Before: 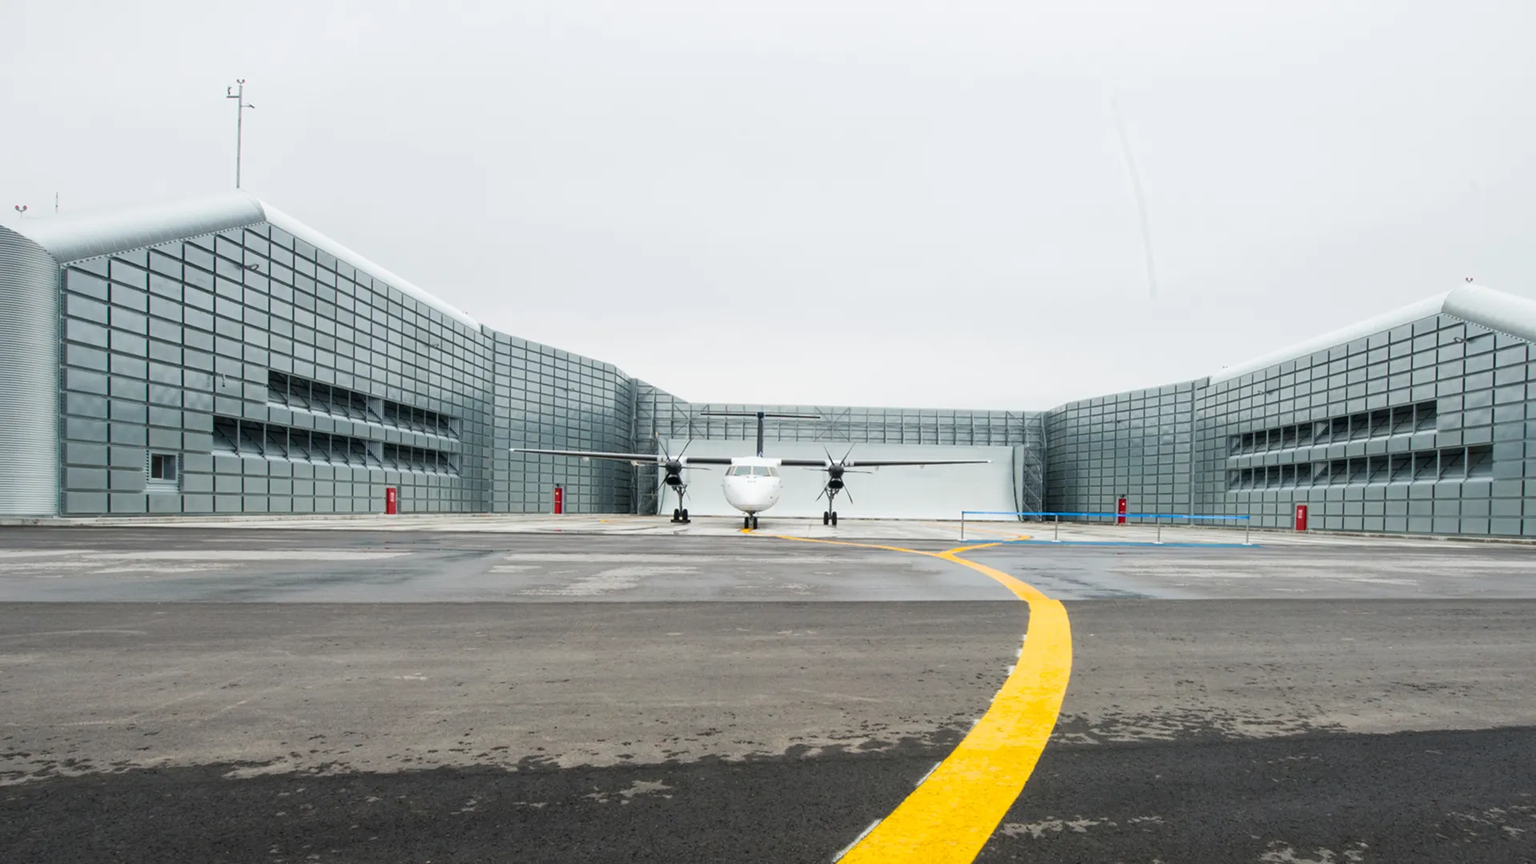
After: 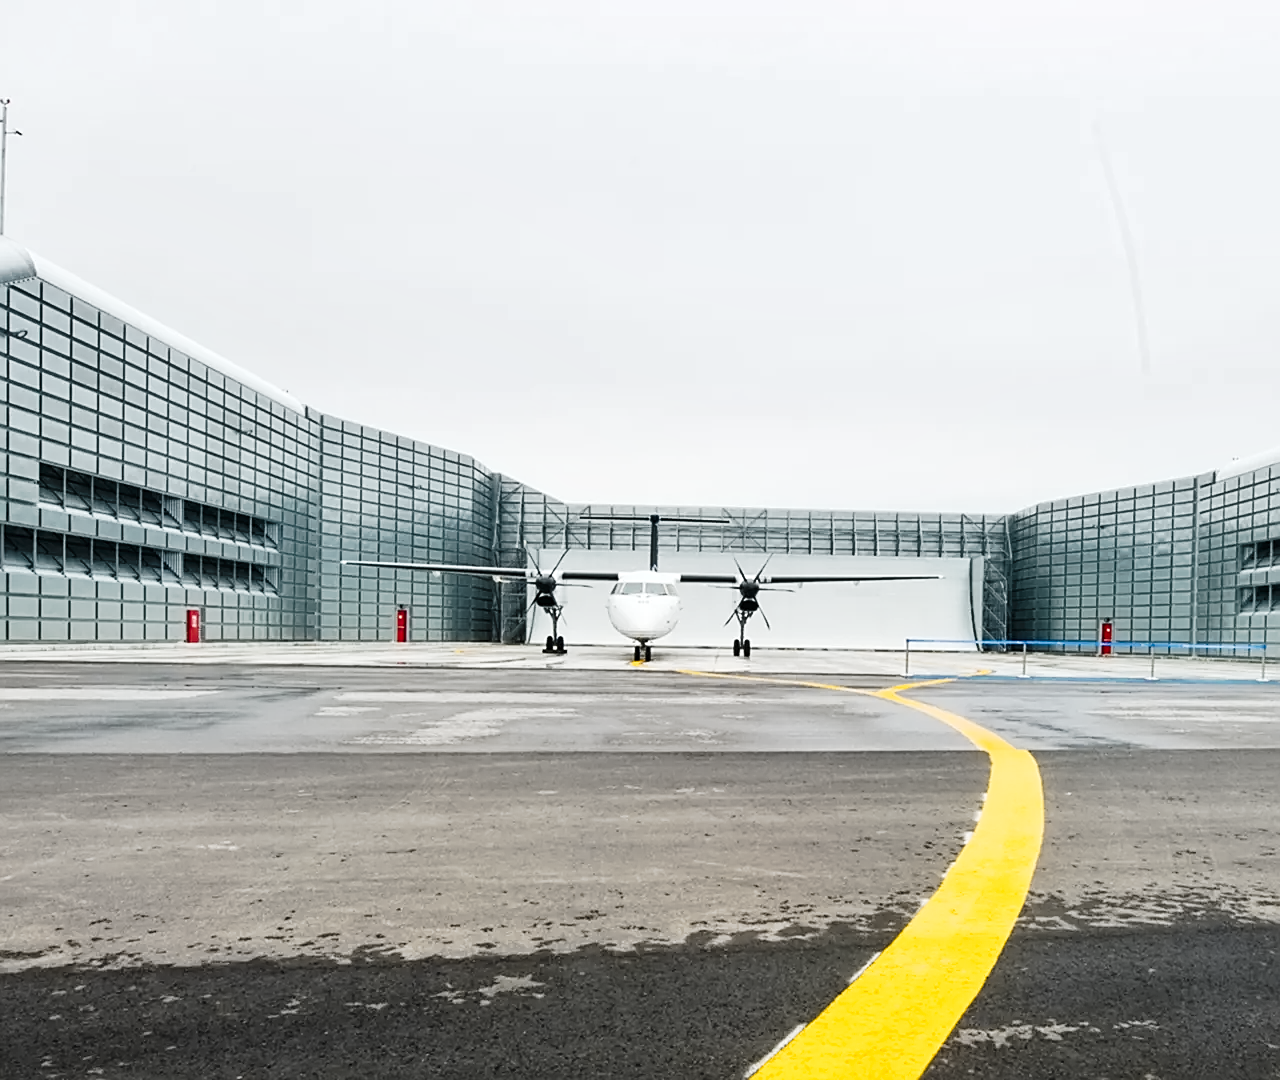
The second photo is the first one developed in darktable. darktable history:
crop and rotate: left 15.446%, right 17.836%
shadows and highlights: shadows 12, white point adjustment 1.2, soften with gaussian
sharpen: on, module defaults
contrast equalizer: y [[0.5 ×6], [0.5 ×6], [0.5 ×6], [0 ×6], [0, 0.039, 0.251, 0.29, 0.293, 0.292]]
tone curve: curves: ch0 [(0, 0) (0.003, 0.016) (0.011, 0.019) (0.025, 0.023) (0.044, 0.029) (0.069, 0.042) (0.1, 0.068) (0.136, 0.101) (0.177, 0.143) (0.224, 0.21) (0.277, 0.289) (0.335, 0.379) (0.399, 0.476) (0.468, 0.569) (0.543, 0.654) (0.623, 0.75) (0.709, 0.822) (0.801, 0.893) (0.898, 0.946) (1, 1)], preserve colors none
